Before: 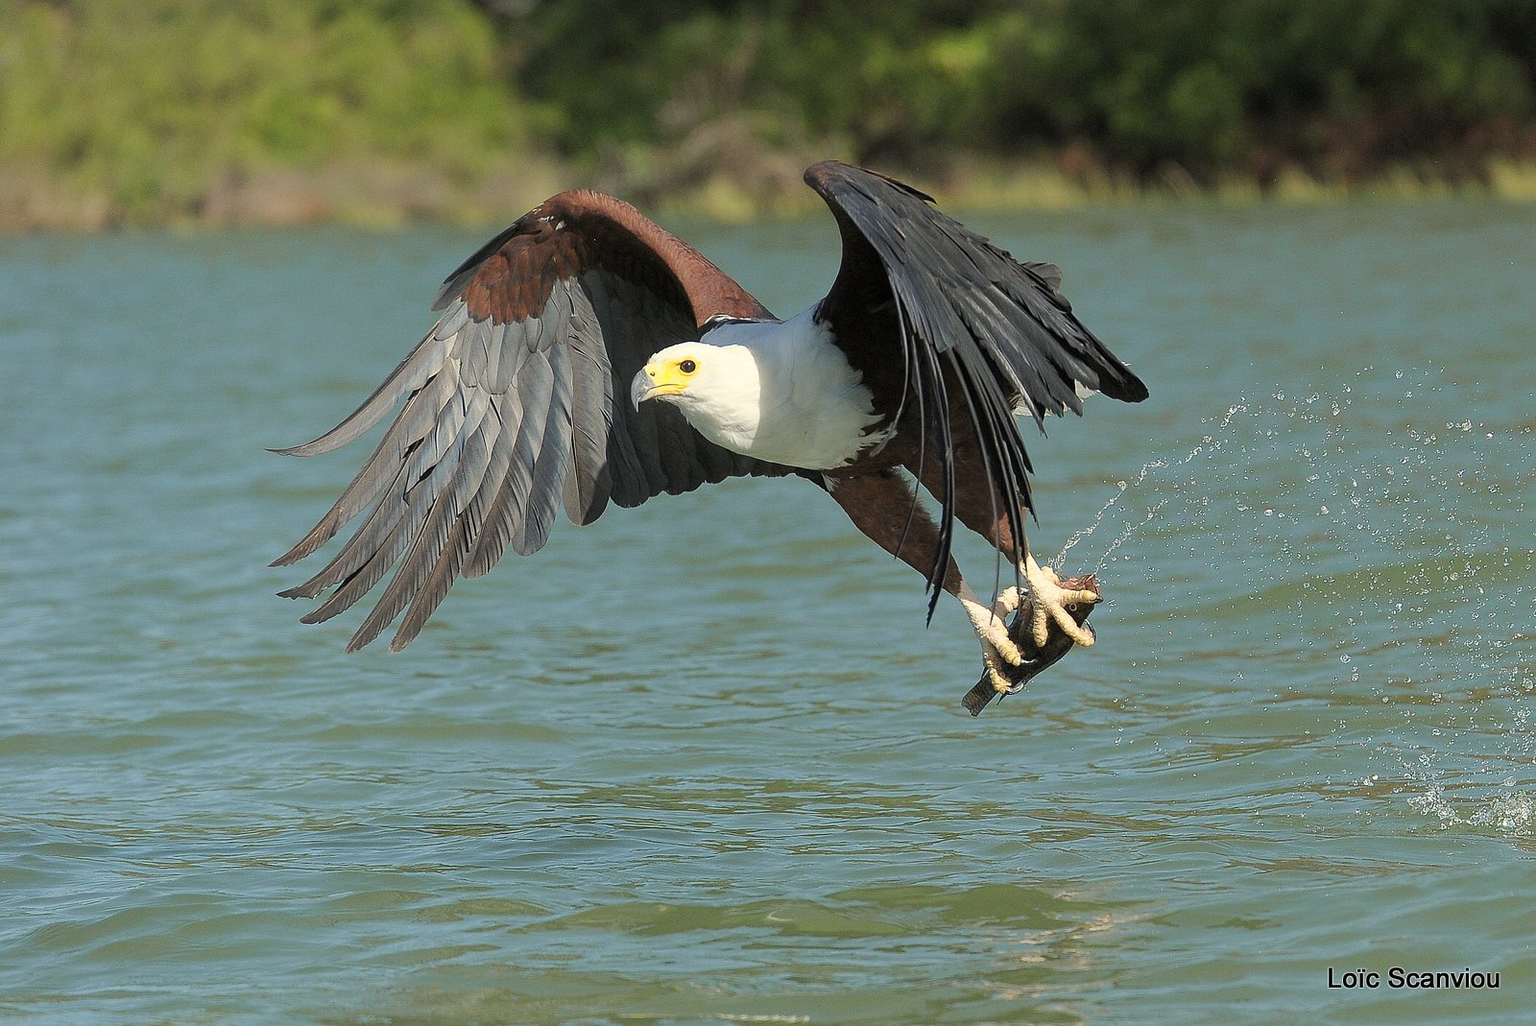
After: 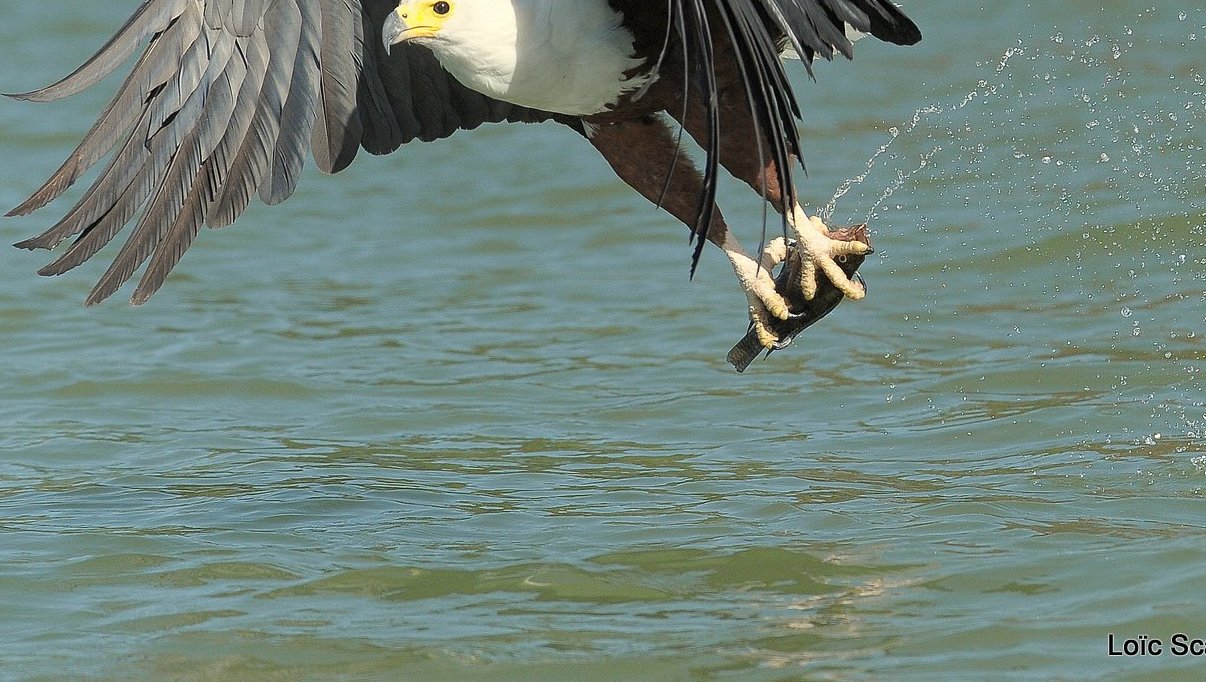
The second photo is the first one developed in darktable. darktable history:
crop and rotate: left 17.211%, top 35.134%, right 7.373%, bottom 0.979%
